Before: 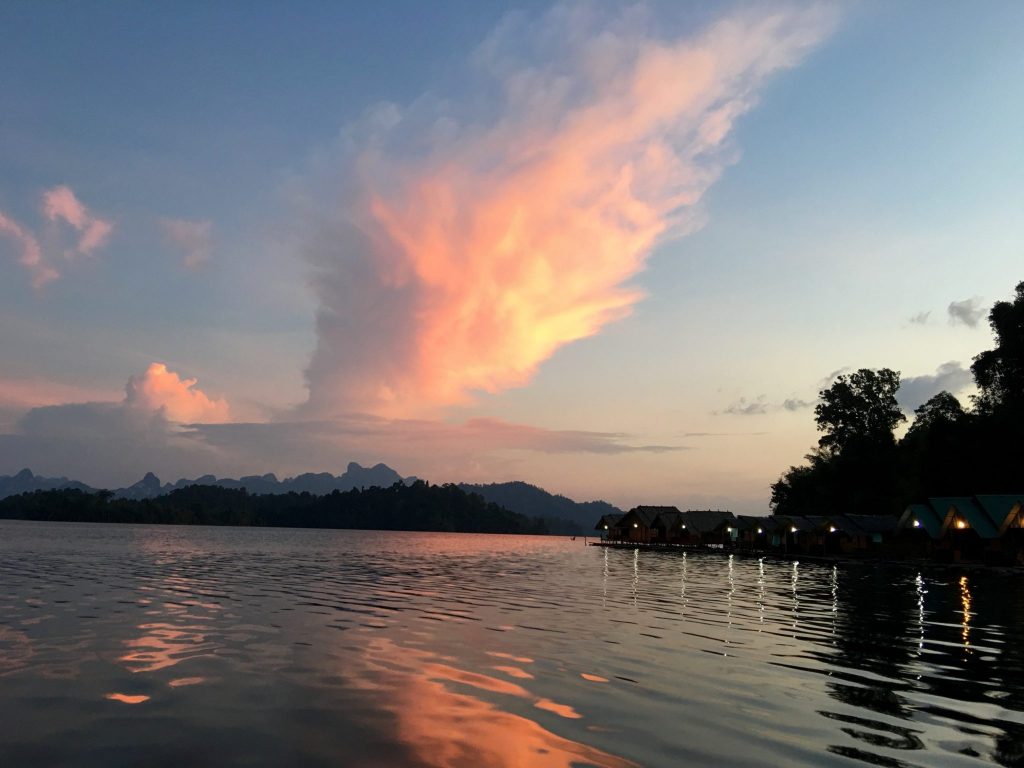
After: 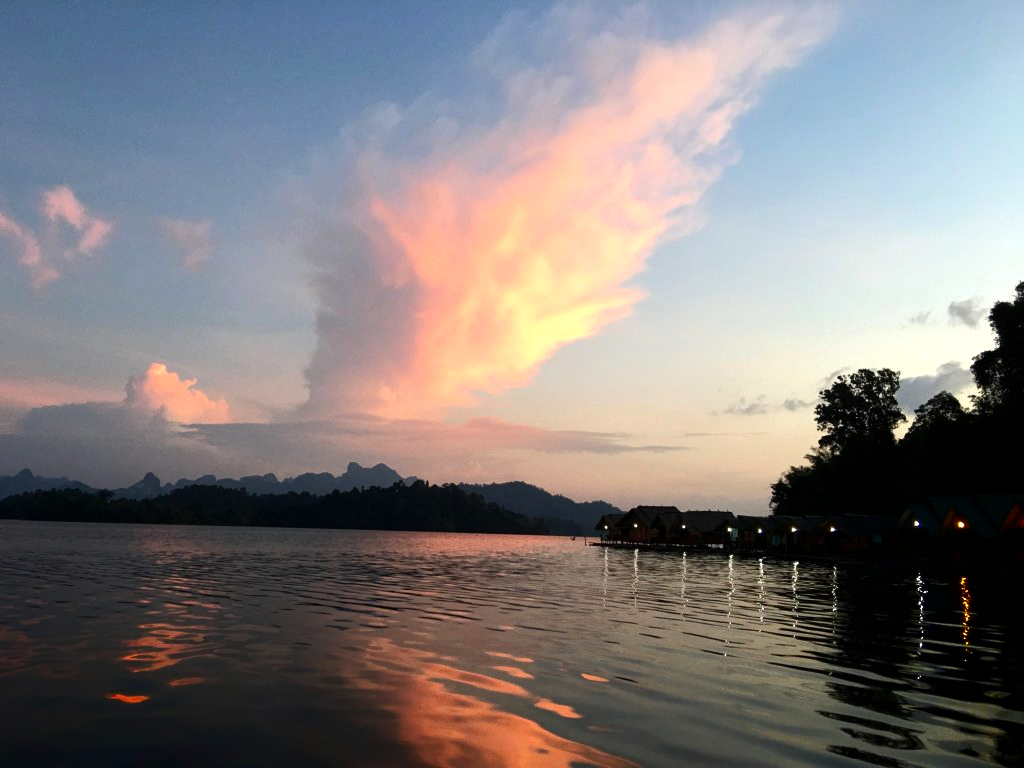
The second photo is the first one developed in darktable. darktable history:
shadows and highlights: shadows -70, highlights 35, soften with gaussian
tone equalizer: -8 EV -0.417 EV, -7 EV -0.389 EV, -6 EV -0.333 EV, -5 EV -0.222 EV, -3 EV 0.222 EV, -2 EV 0.333 EV, -1 EV 0.389 EV, +0 EV 0.417 EV, edges refinement/feathering 500, mask exposure compensation -1.57 EV, preserve details no
